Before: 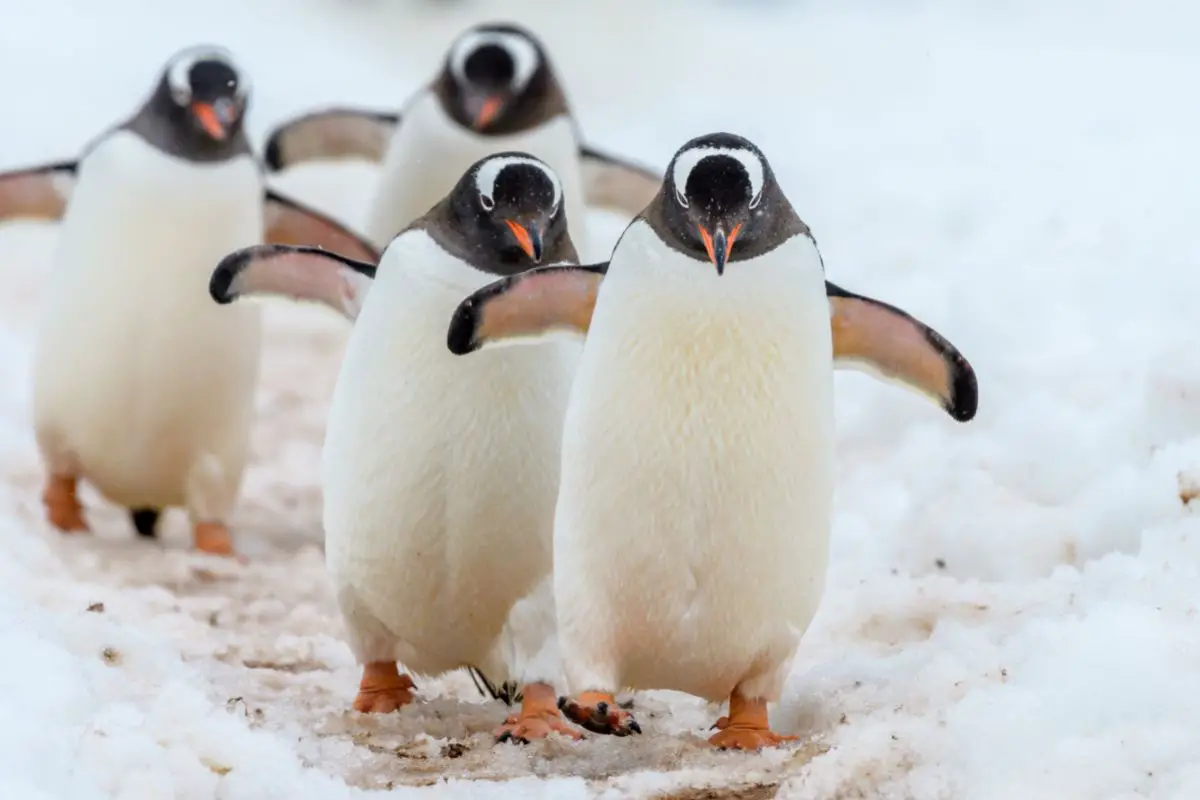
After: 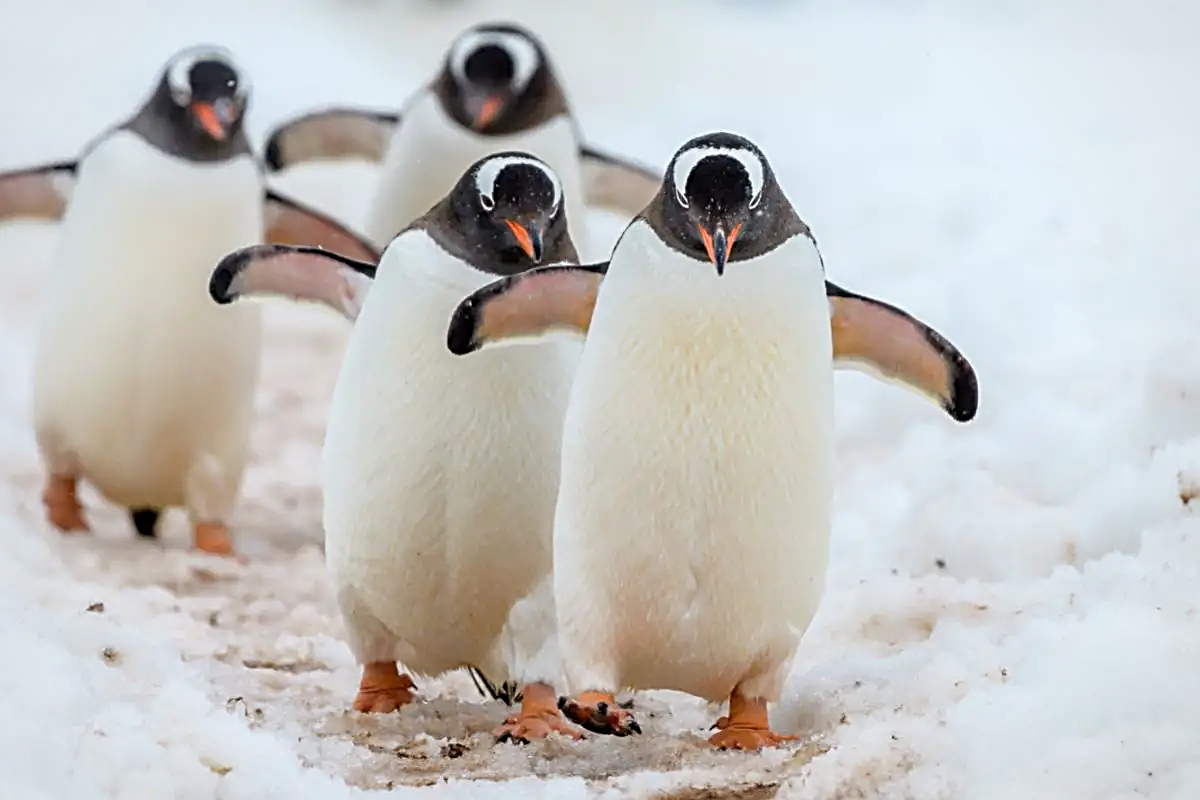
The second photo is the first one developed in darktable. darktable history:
vignetting: brightness -0.167
sharpen: radius 2.584, amount 0.688
